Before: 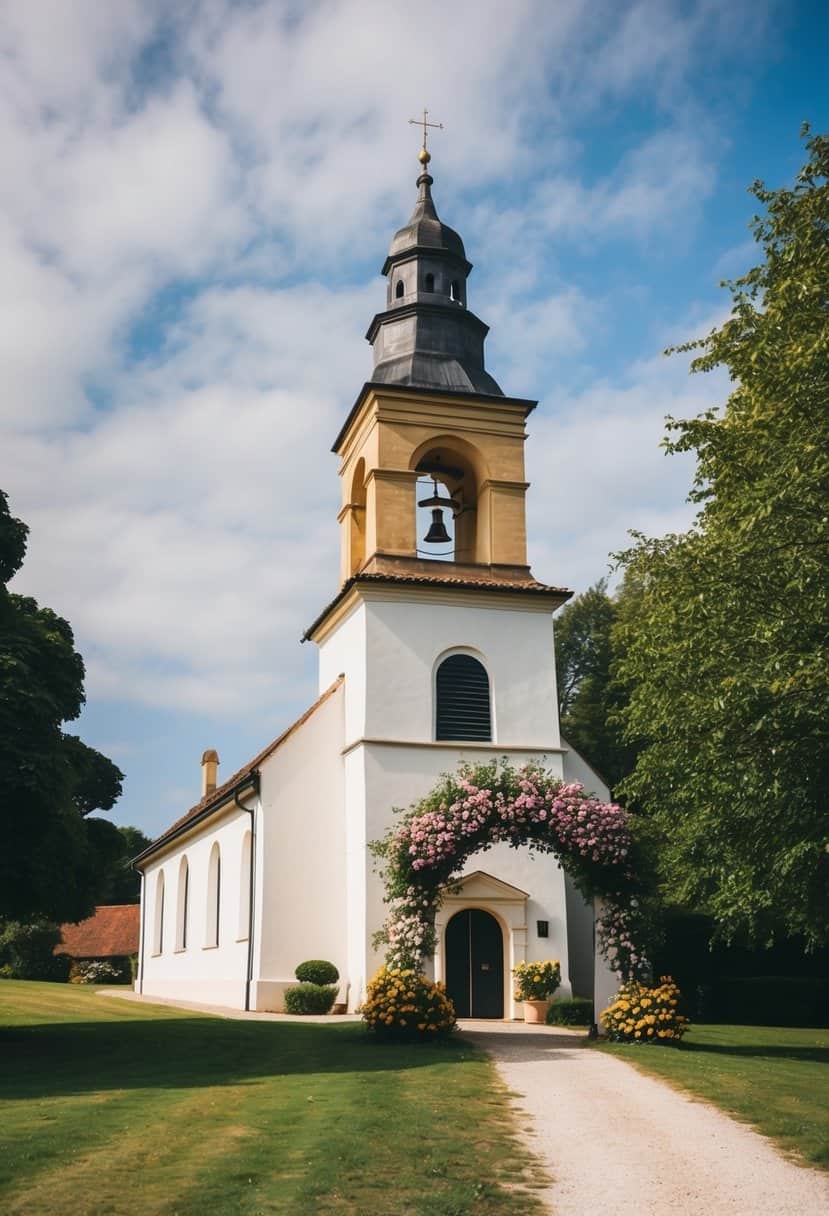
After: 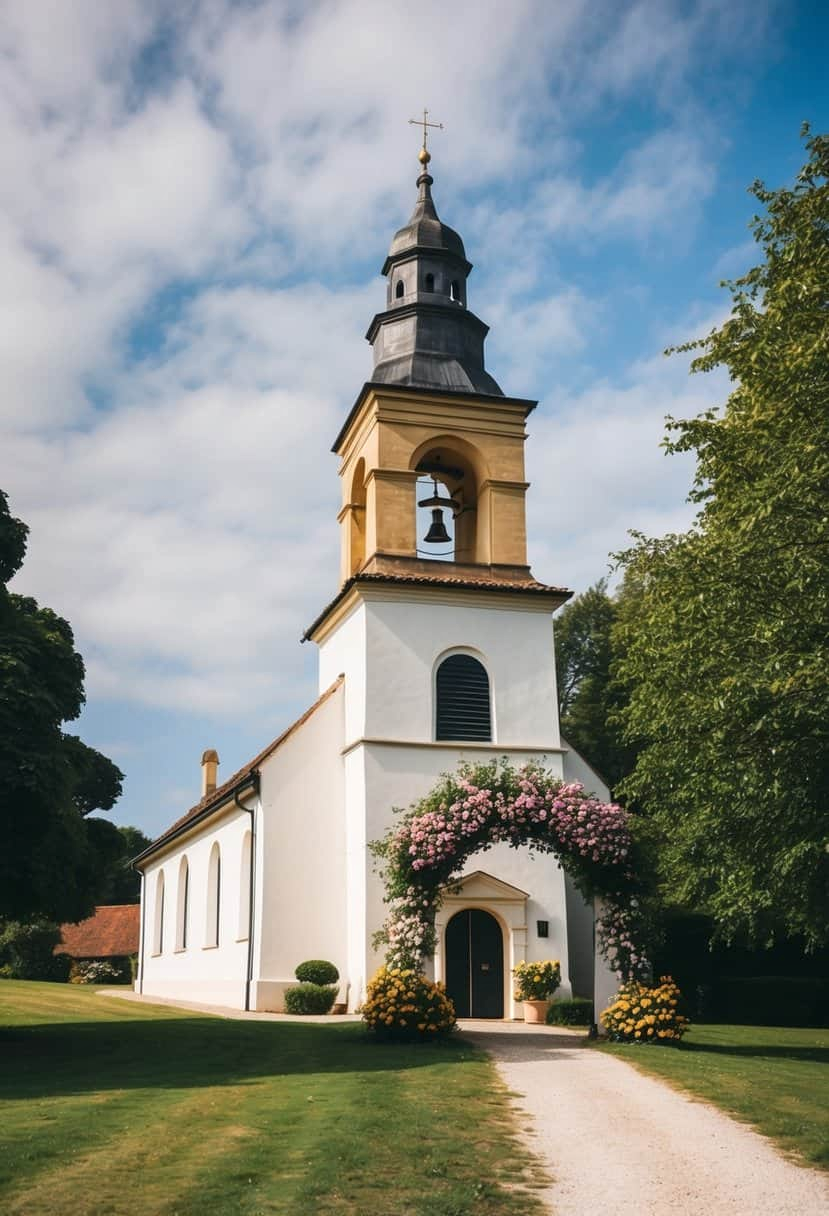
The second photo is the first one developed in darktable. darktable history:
local contrast: highlights 104%, shadows 98%, detail 119%, midtone range 0.2
